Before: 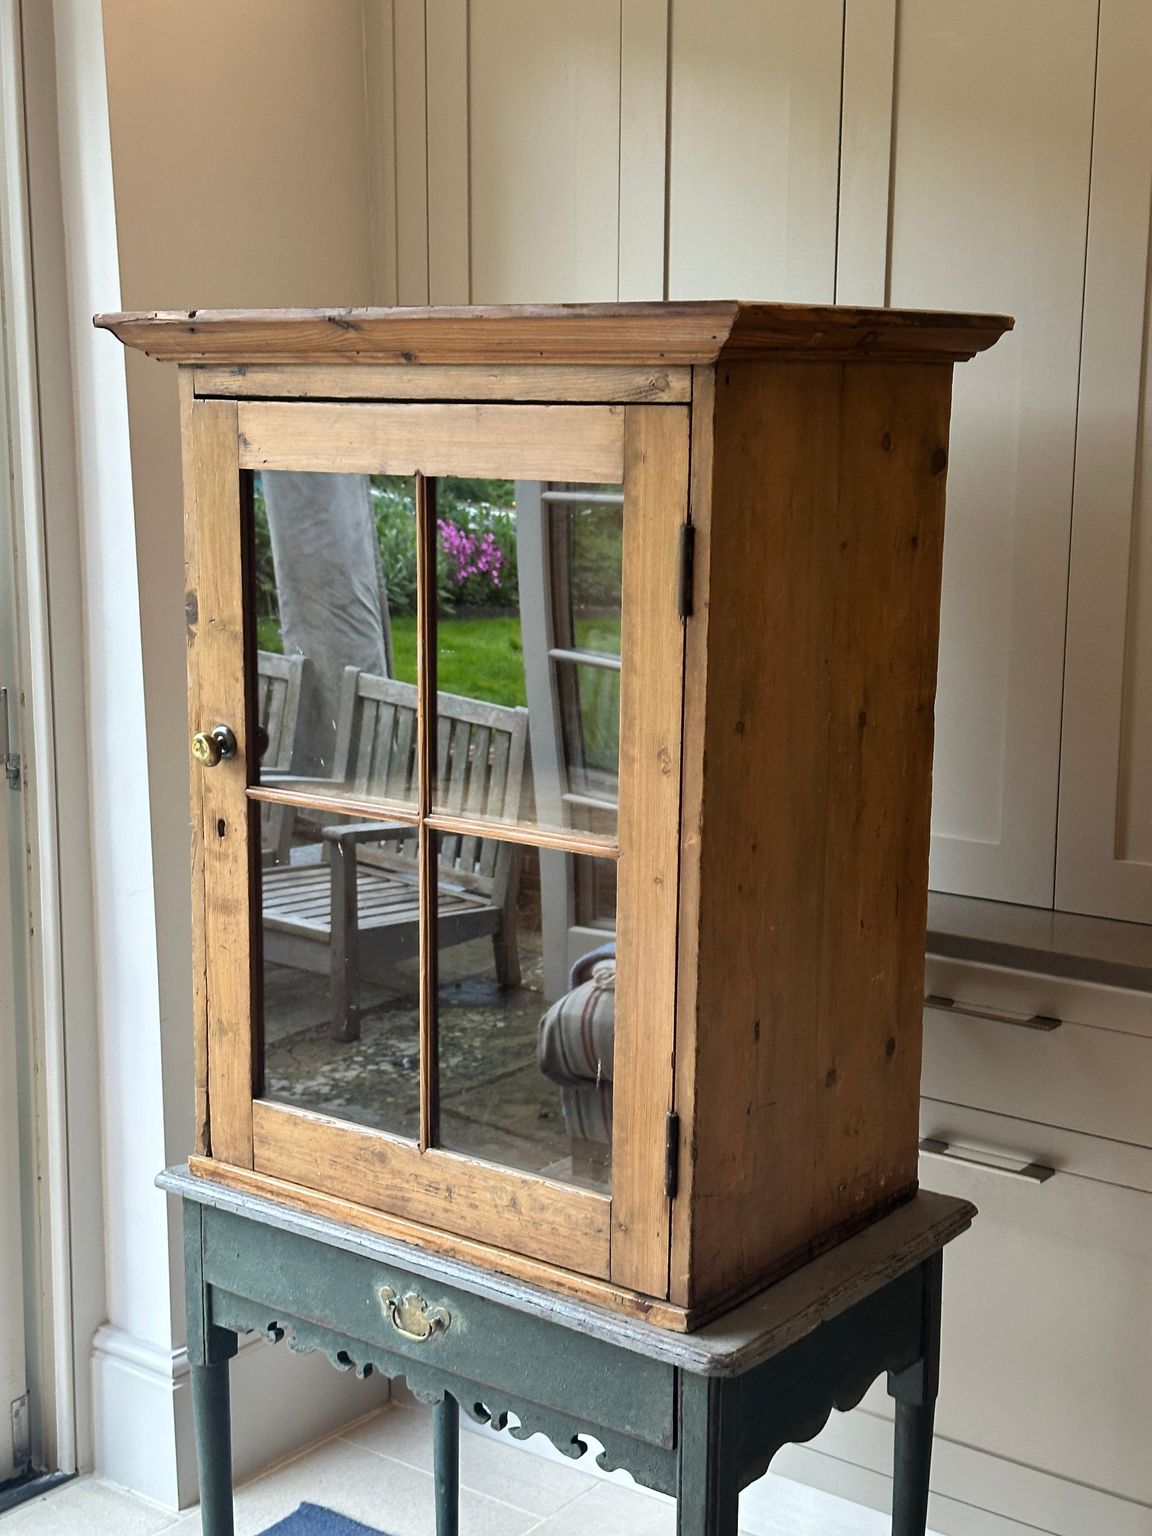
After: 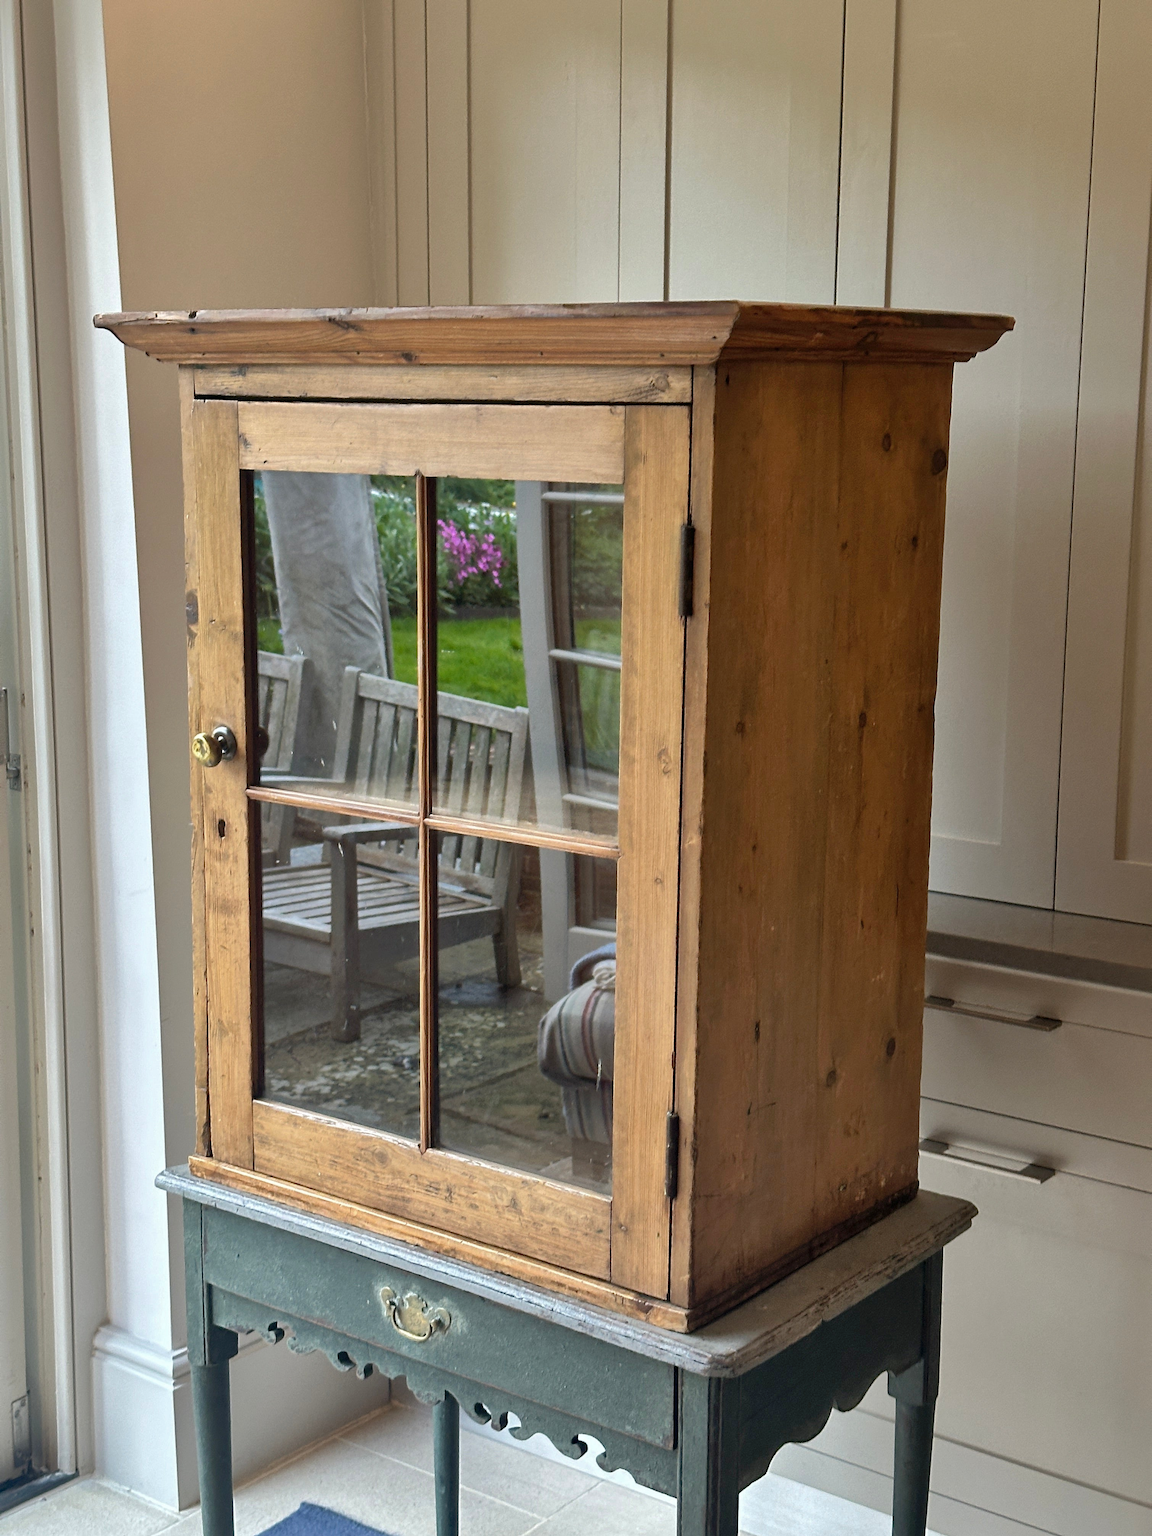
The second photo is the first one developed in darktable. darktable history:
shadows and highlights: highlights color adjustment 41.81%
